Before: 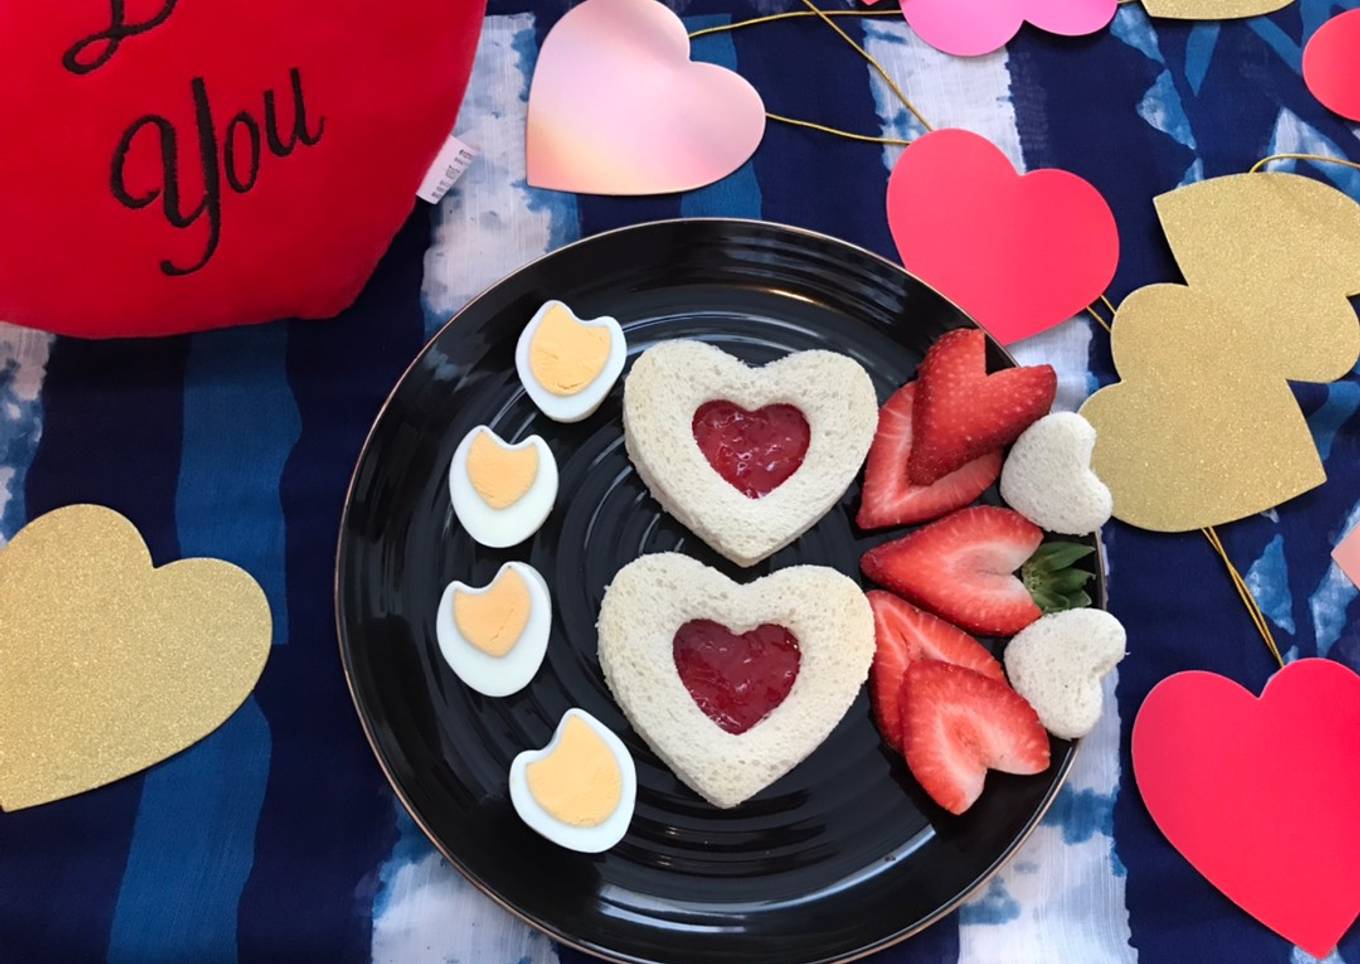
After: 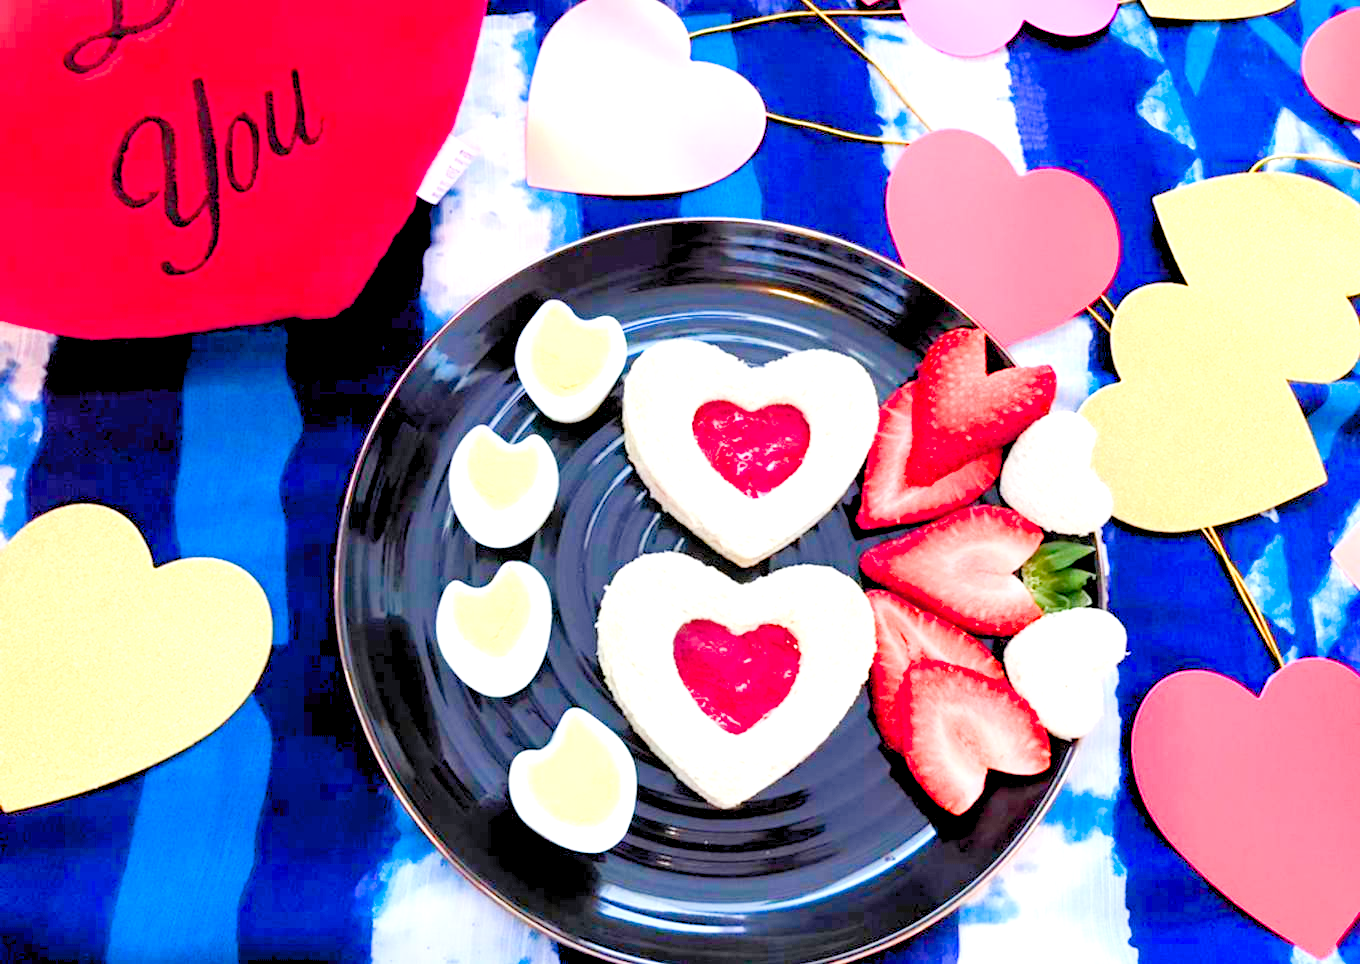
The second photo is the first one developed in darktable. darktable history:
filmic rgb: white relative exposure 3.85 EV, hardness 4.3
exposure: exposure 1.089 EV, compensate highlight preservation false
contrast equalizer: octaves 7, y [[0.6 ×6], [0.55 ×6], [0 ×6], [0 ×6], [0 ×6]], mix 0.15
color balance rgb: global offset › luminance -0.5%, perceptual saturation grading › highlights -17.77%, perceptual saturation grading › mid-tones 33.1%, perceptual saturation grading › shadows 50.52%, perceptual brilliance grading › highlights 10.8%, perceptual brilliance grading › shadows -10.8%, global vibrance 24.22%, contrast -25%
levels: levels [0.036, 0.364, 0.827]
